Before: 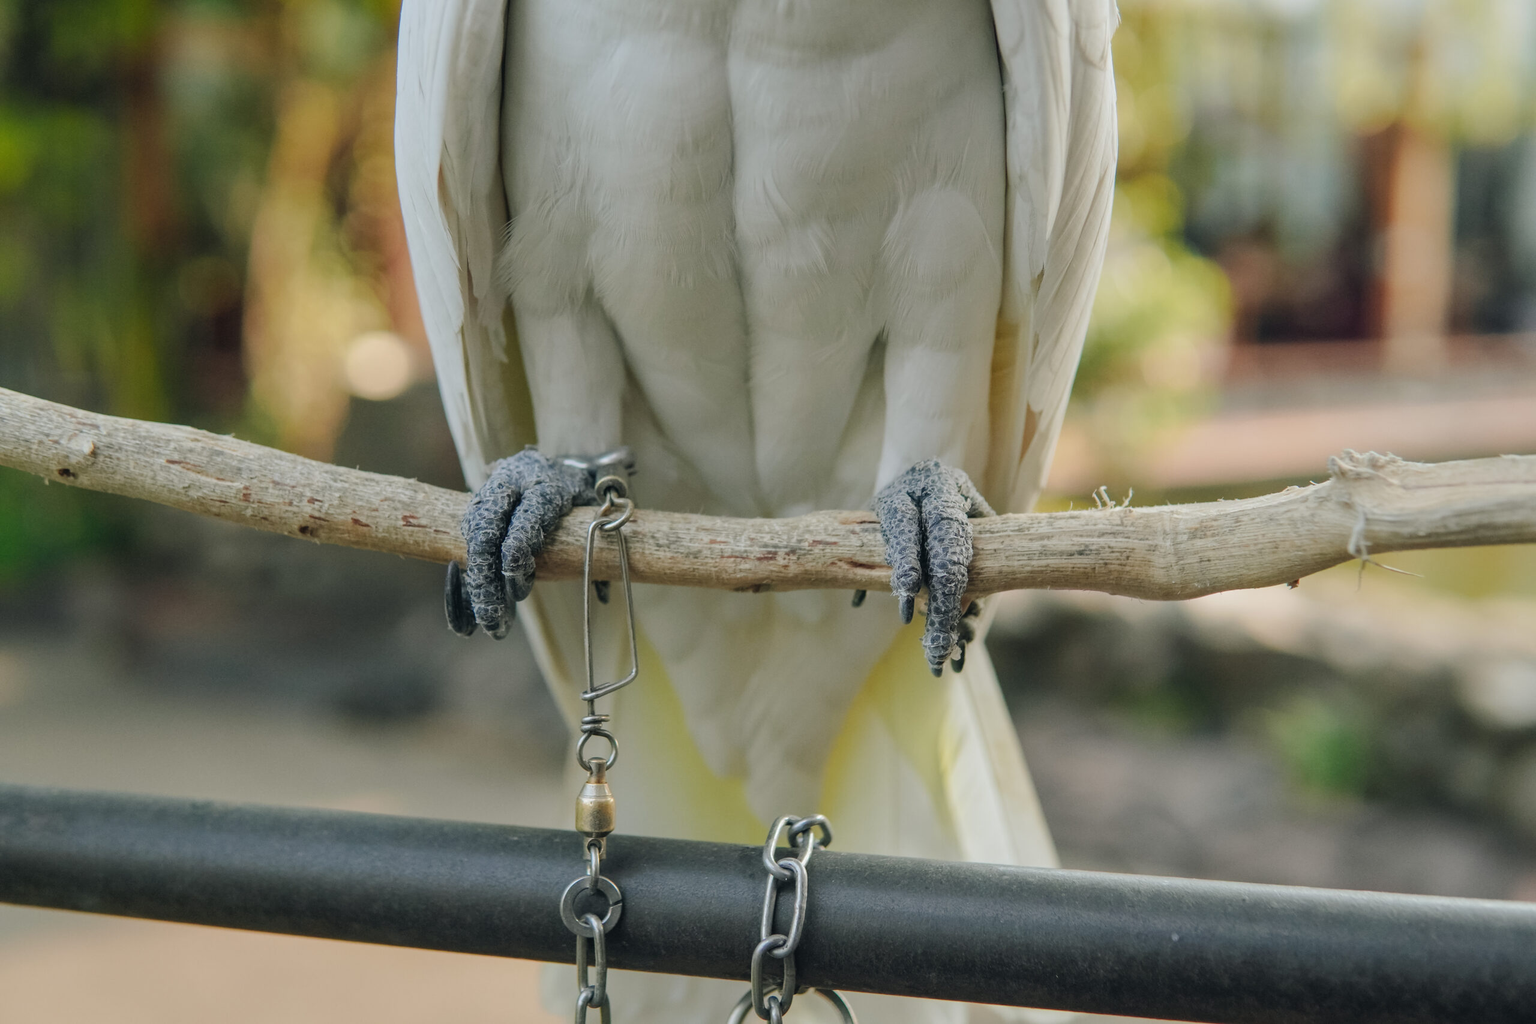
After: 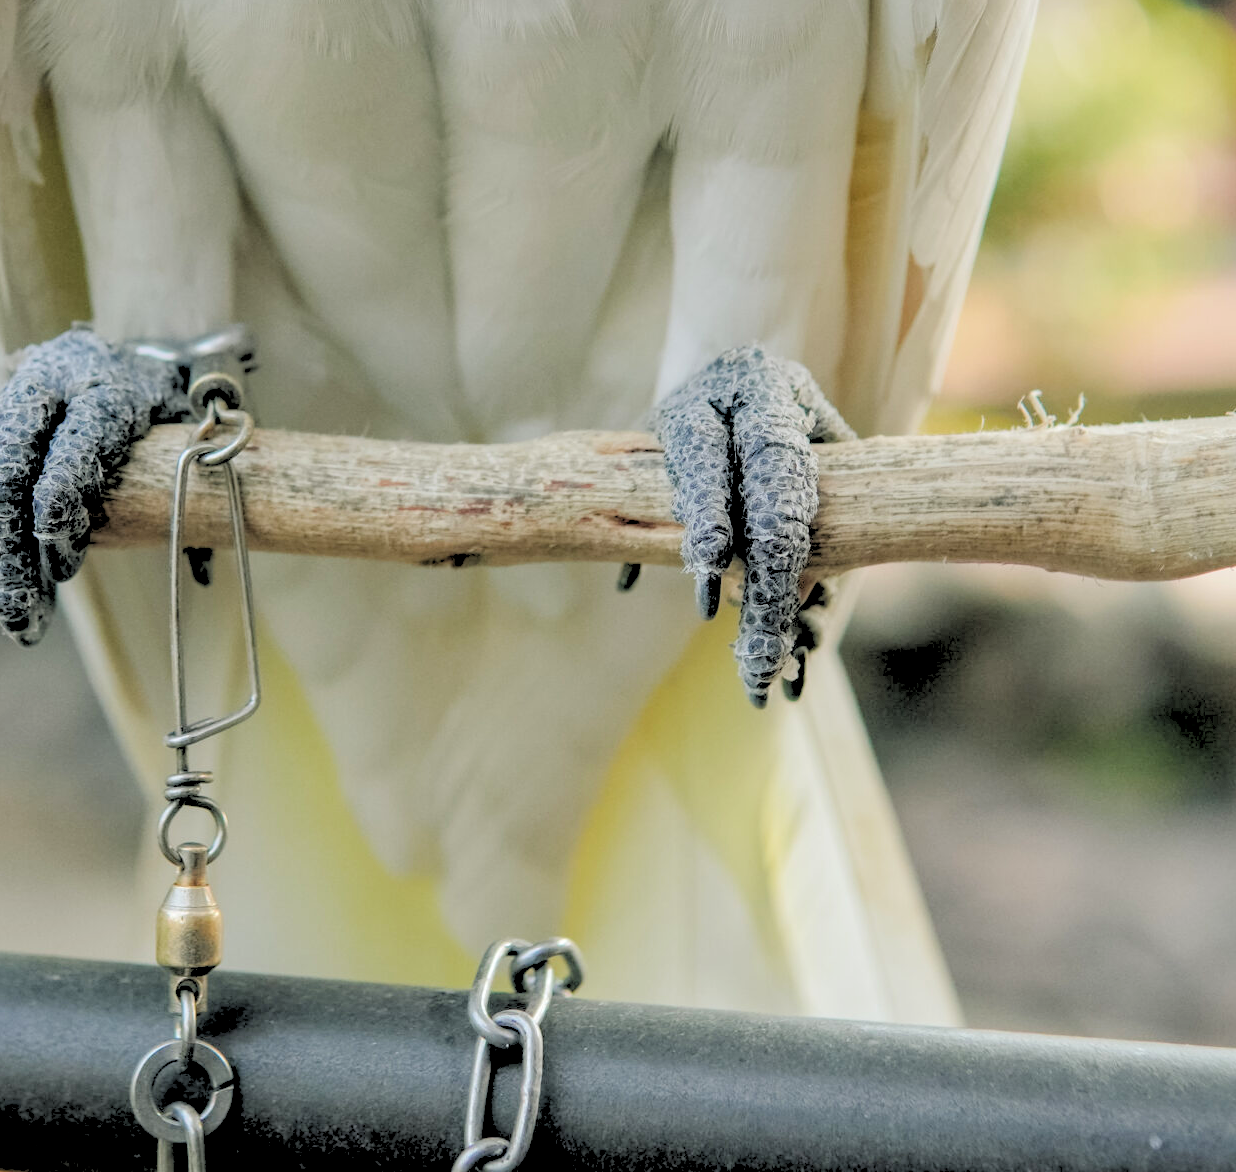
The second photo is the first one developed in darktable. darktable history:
rgb levels: levels [[0.027, 0.429, 0.996], [0, 0.5, 1], [0, 0.5, 1]]
crop: left 31.379%, top 24.658%, right 20.326%, bottom 6.628%
local contrast: highlights 100%, shadows 100%, detail 120%, midtone range 0.2
